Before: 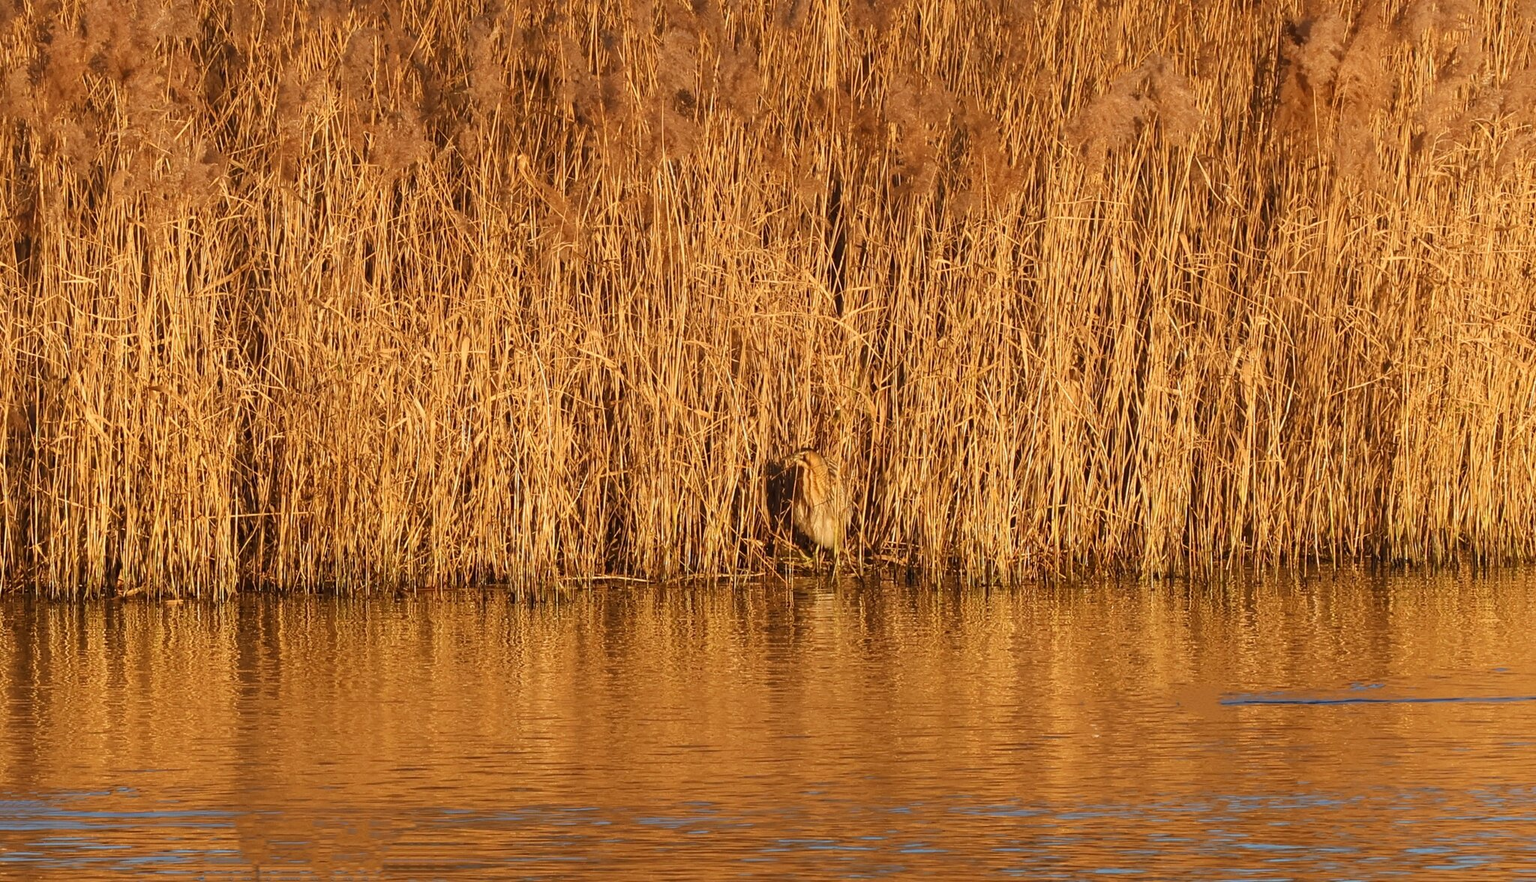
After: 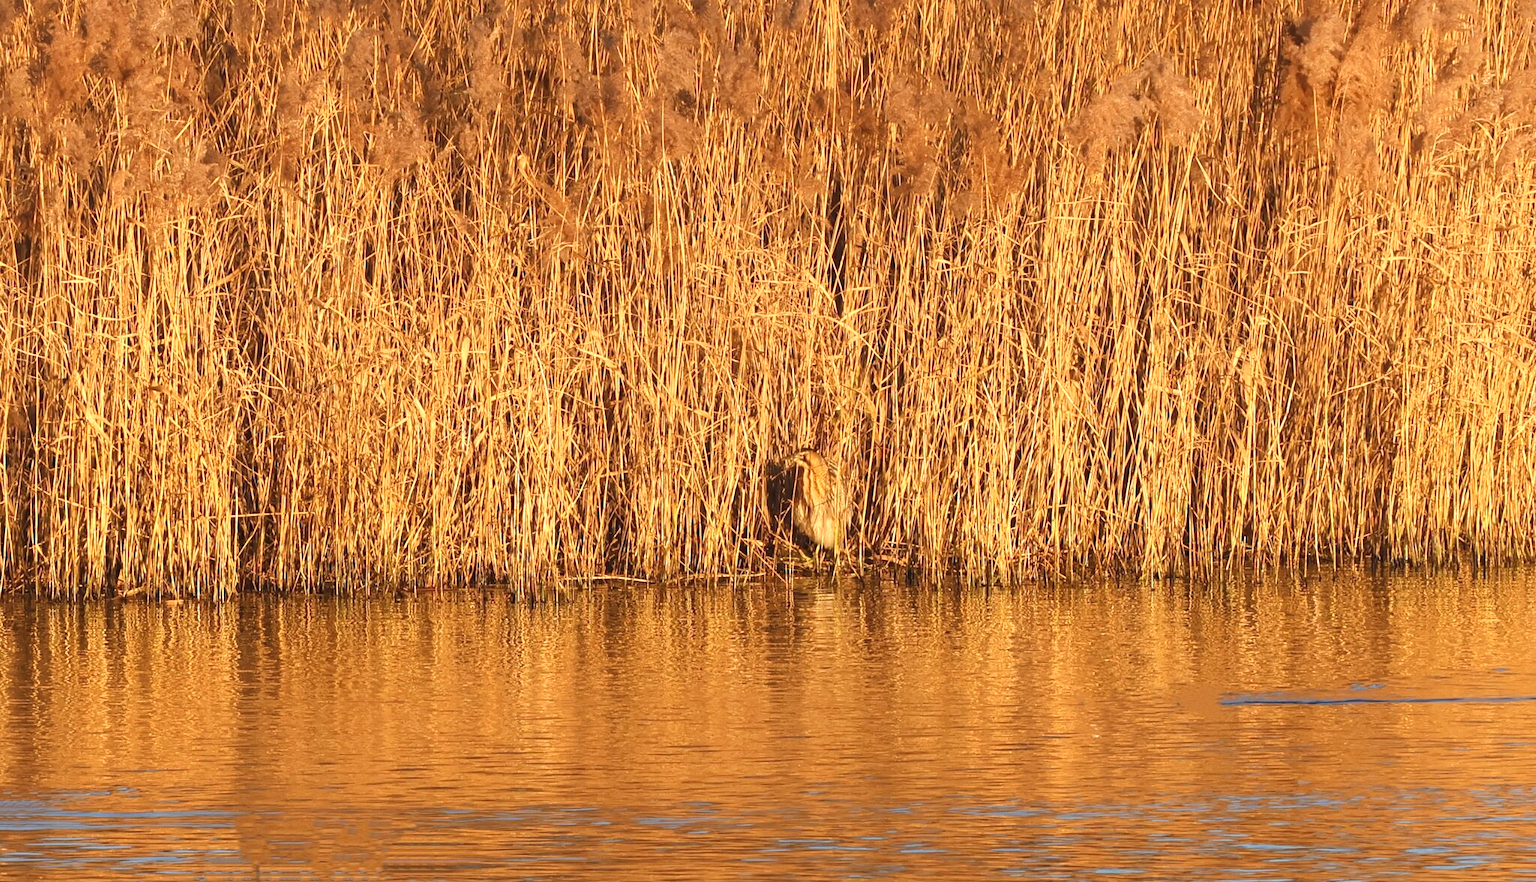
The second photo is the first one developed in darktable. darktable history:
exposure: black level correction -0.002, exposure 0.538 EV, compensate highlight preservation false
